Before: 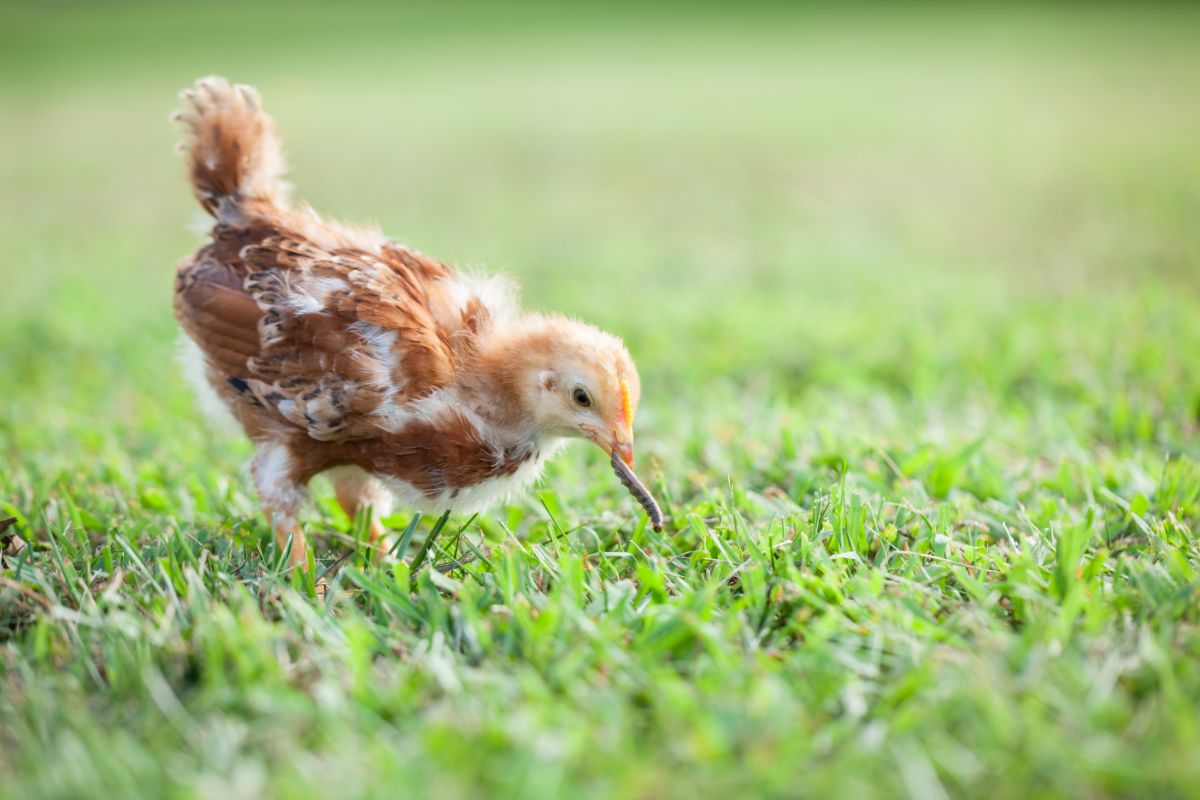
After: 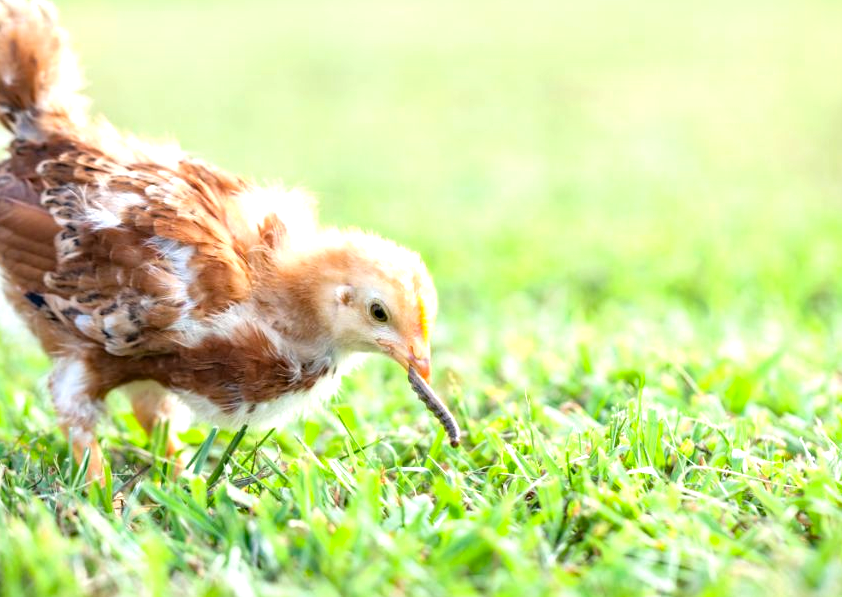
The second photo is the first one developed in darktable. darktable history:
crop and rotate: left 16.958%, top 10.765%, right 12.869%, bottom 14.598%
tone equalizer: -8 EV -0.731 EV, -7 EV -0.739 EV, -6 EV -0.613 EV, -5 EV -0.365 EV, -3 EV 0.391 EV, -2 EV 0.6 EV, -1 EV 0.688 EV, +0 EV 0.73 EV
haze removal: compatibility mode true, adaptive false
